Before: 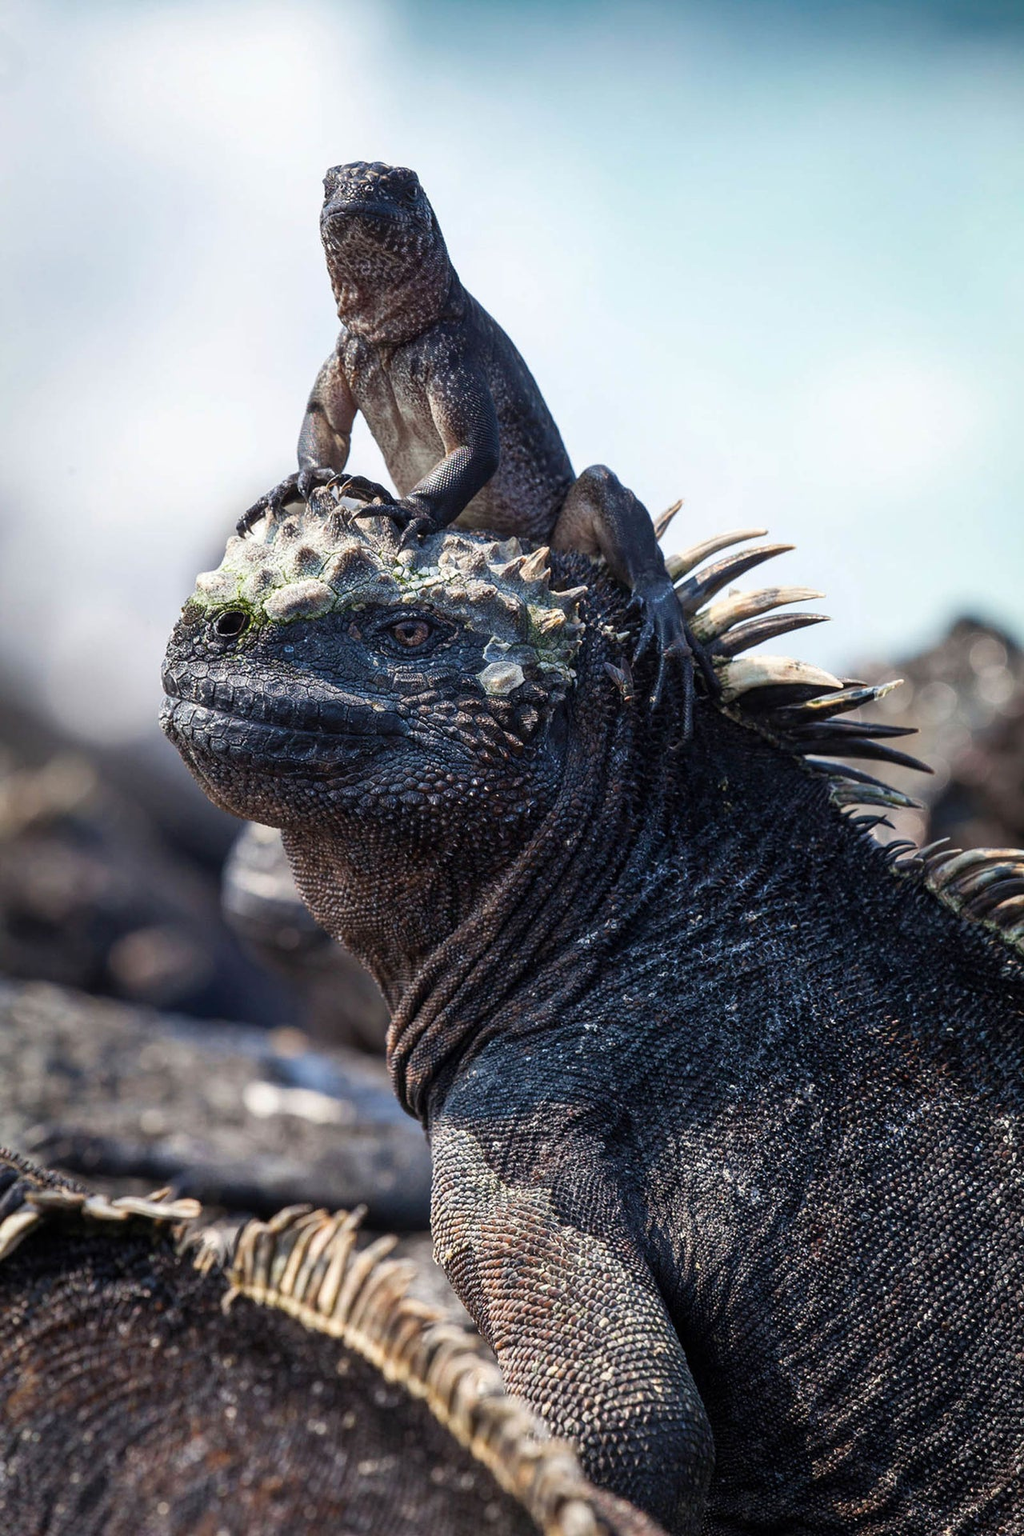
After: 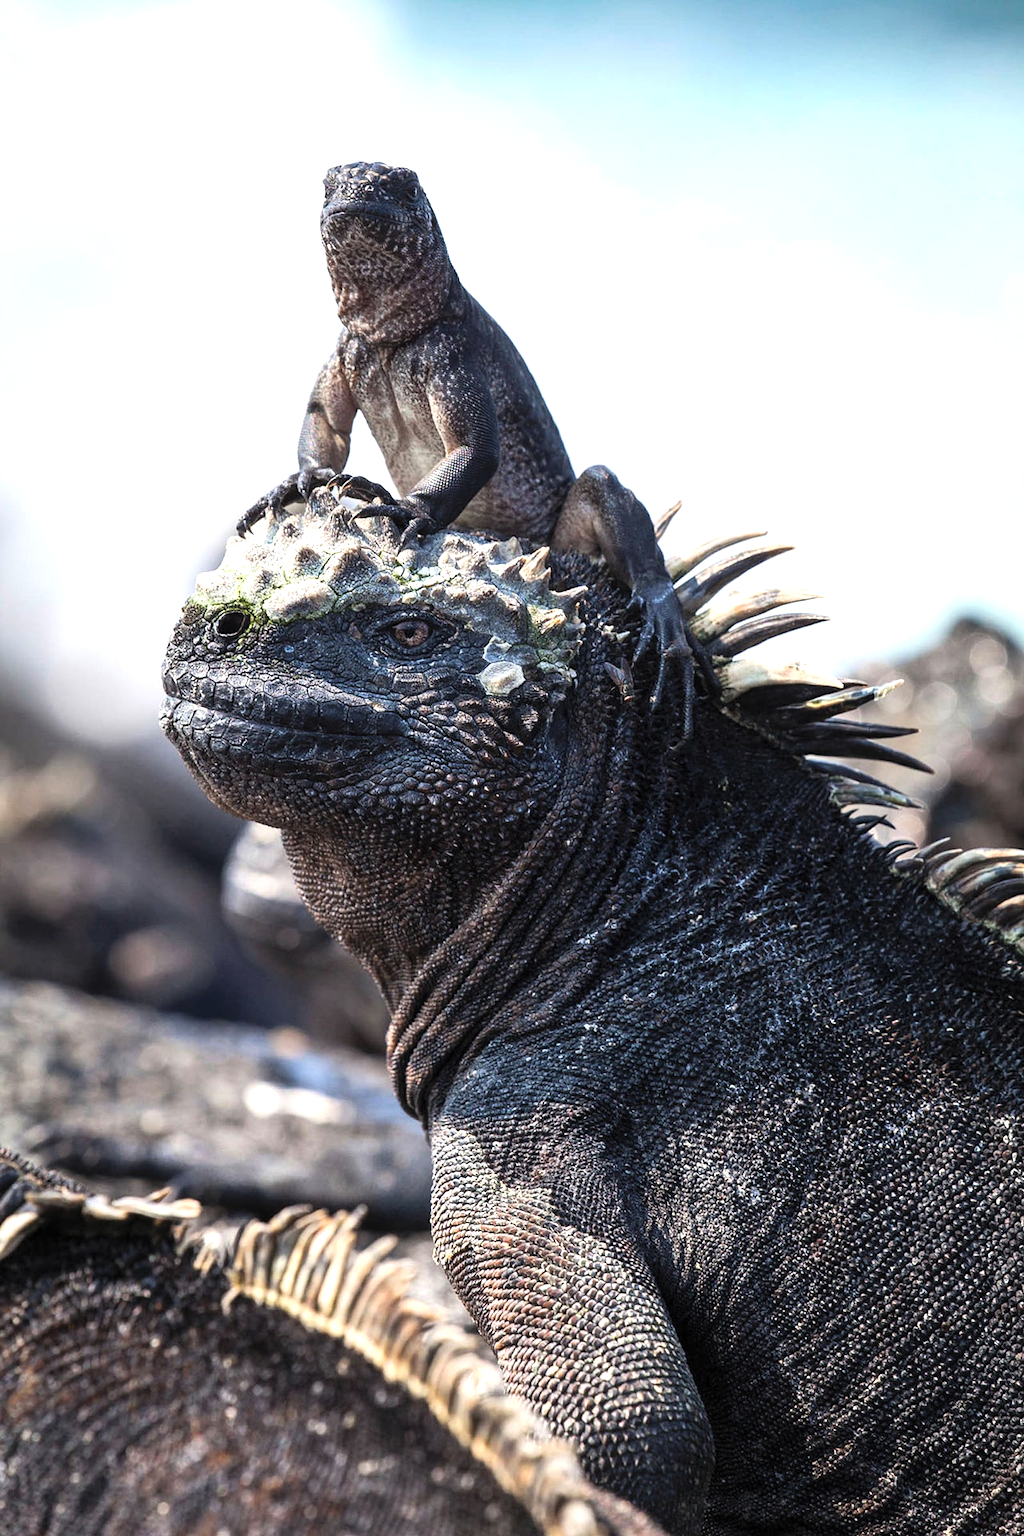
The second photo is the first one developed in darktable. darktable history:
contrast brightness saturation: brightness 0.155
tone equalizer: -8 EV -0.748 EV, -7 EV -0.691 EV, -6 EV -0.59 EV, -5 EV -0.363 EV, -3 EV 0.374 EV, -2 EV 0.6 EV, -1 EV 0.696 EV, +0 EV 0.73 EV, edges refinement/feathering 500, mask exposure compensation -1.57 EV, preserve details no
